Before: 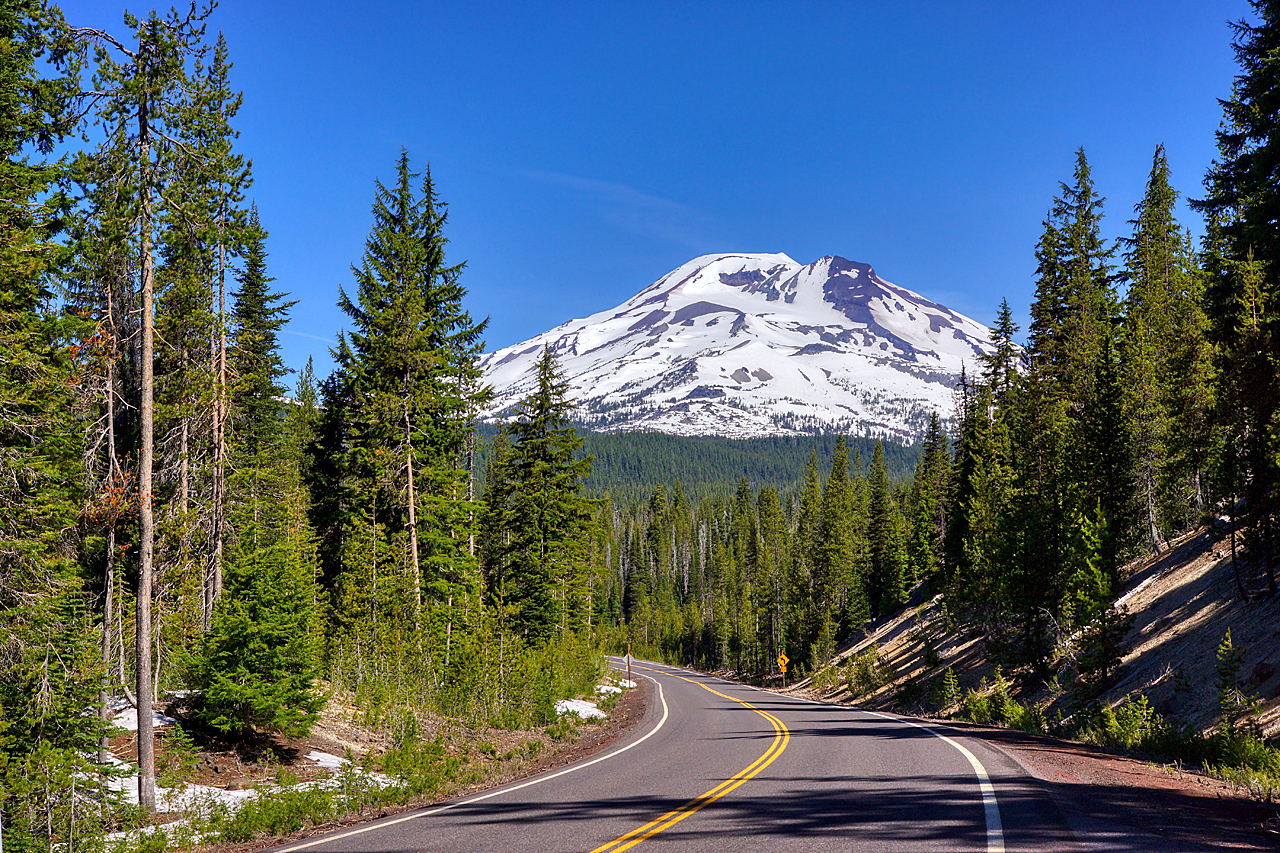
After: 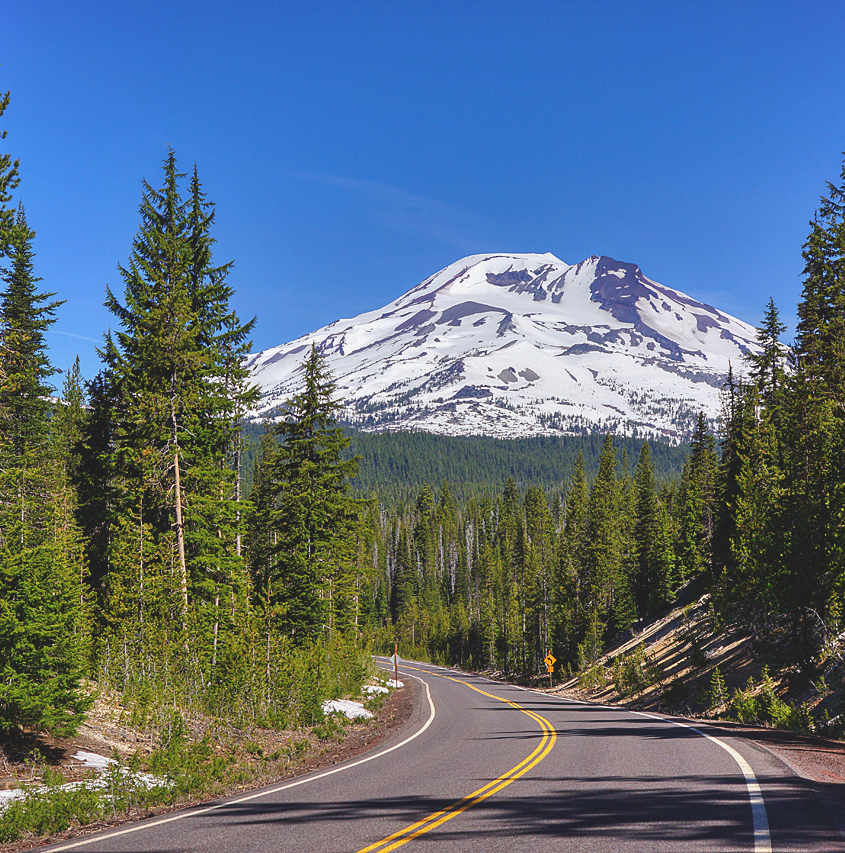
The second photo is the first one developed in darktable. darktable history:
exposure: black level correction -0.015, exposure -0.137 EV, compensate exposure bias true, compensate highlight preservation false
tone equalizer: edges refinement/feathering 500, mask exposure compensation -1.57 EV, preserve details no
crop and rotate: left 18.213%, right 15.77%
